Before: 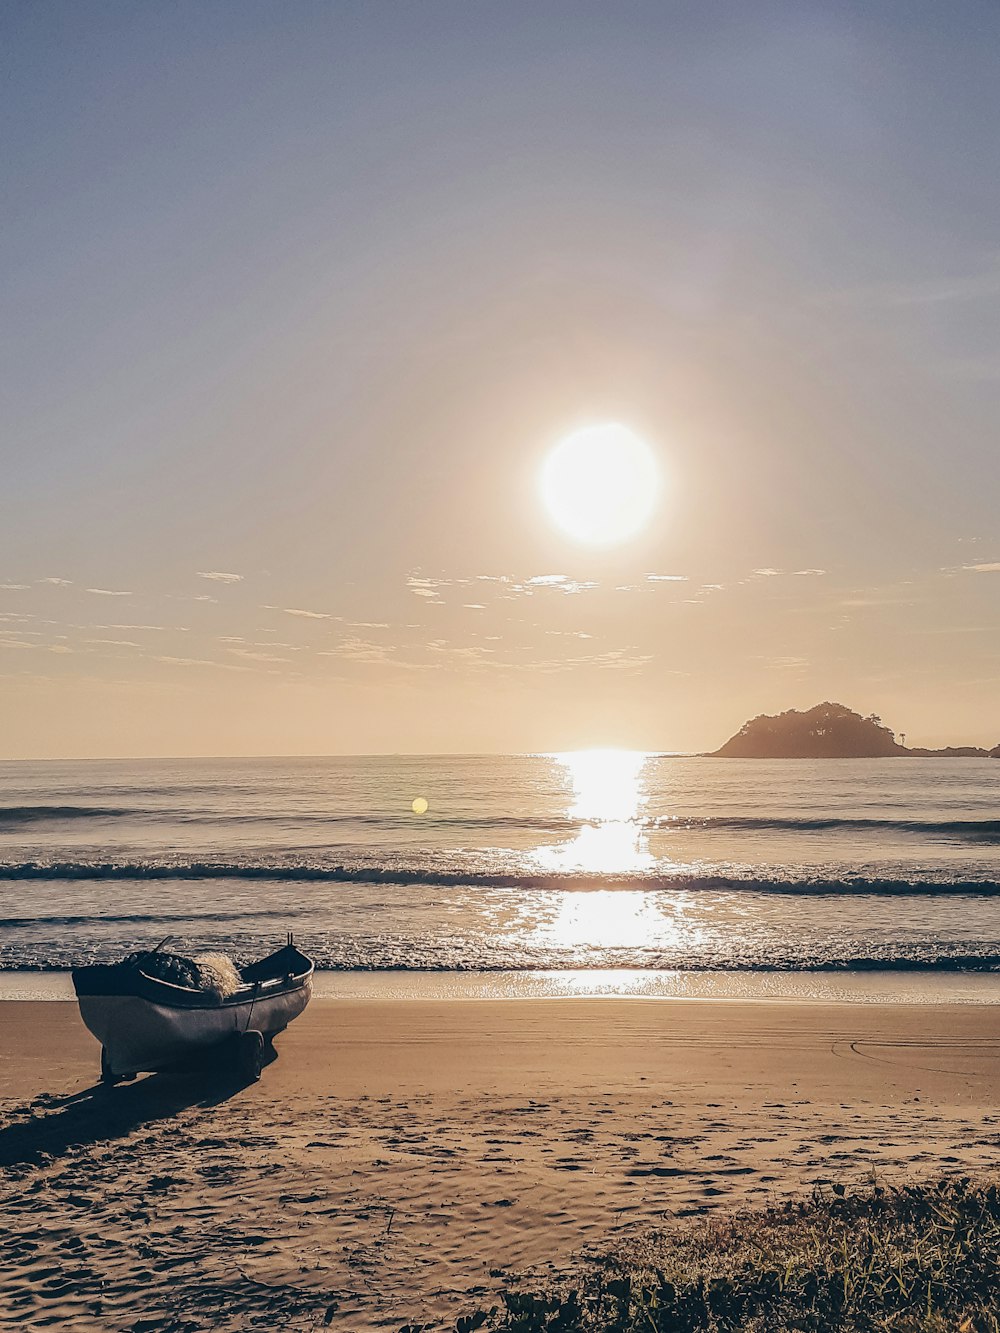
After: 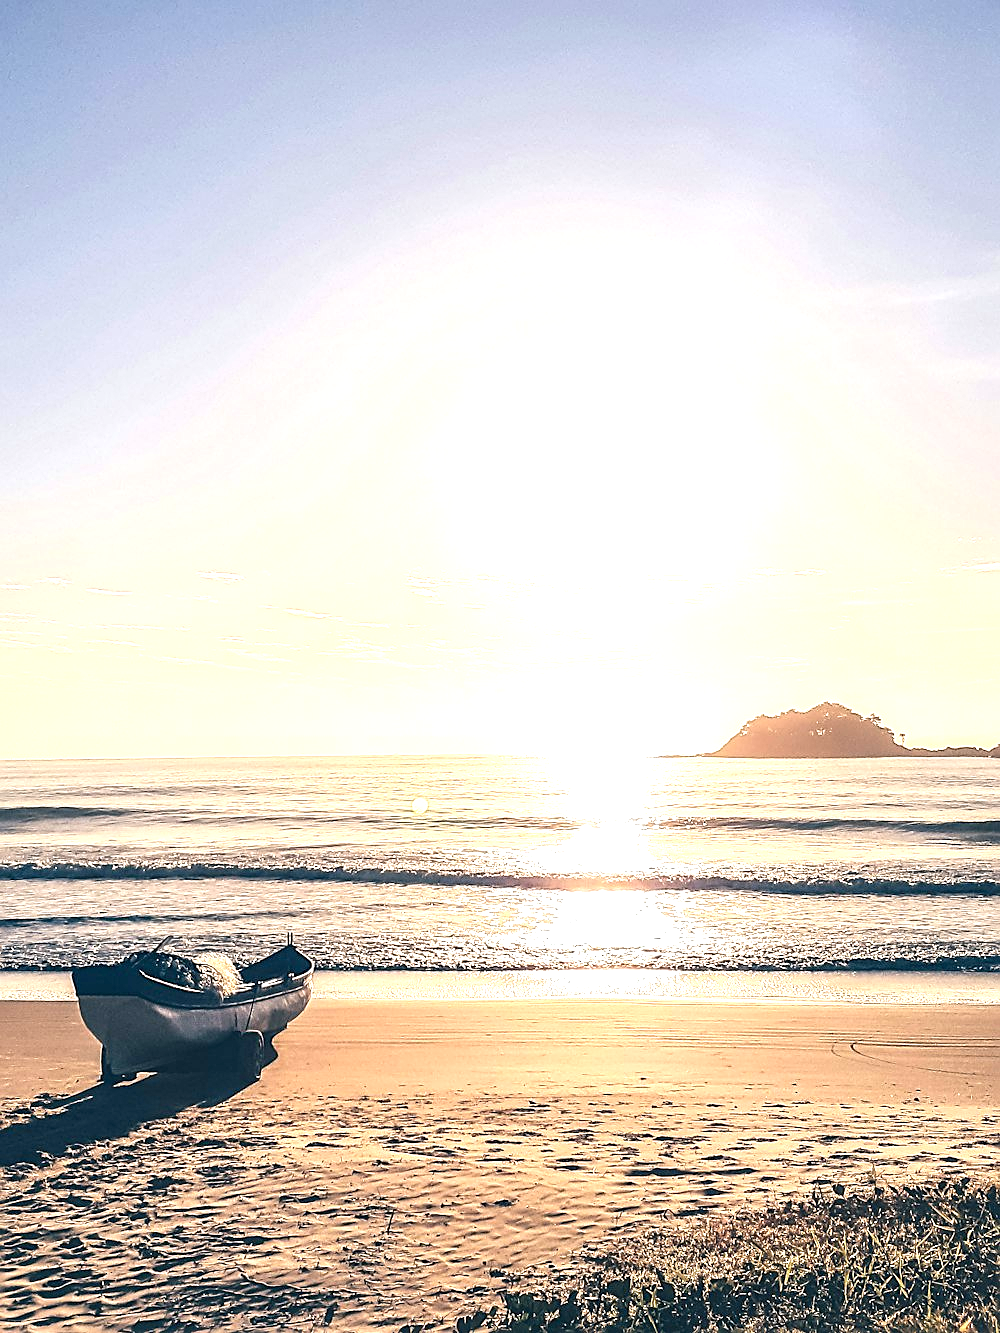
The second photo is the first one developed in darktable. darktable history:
sharpen: on, module defaults
exposure: black level correction 0.001, exposure 1.398 EV, compensate exposure bias true, compensate highlight preservation false
